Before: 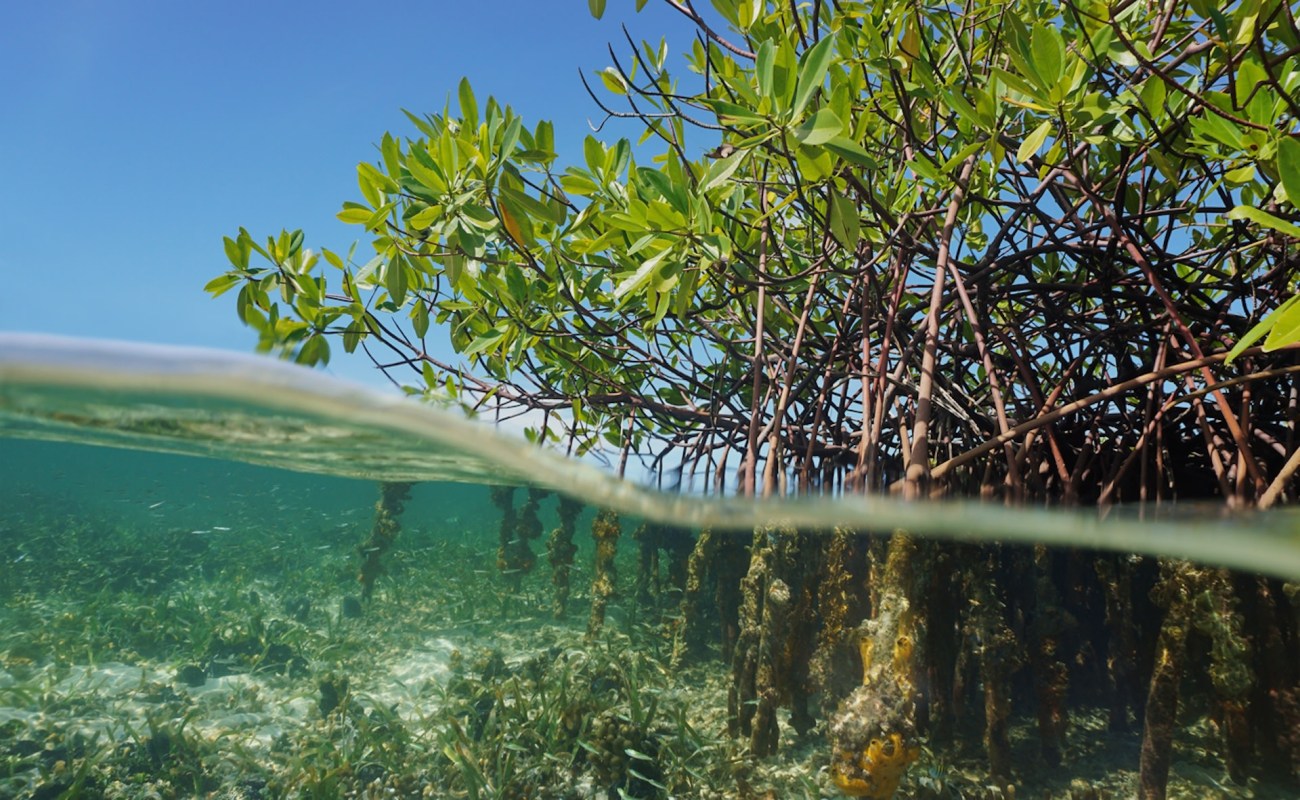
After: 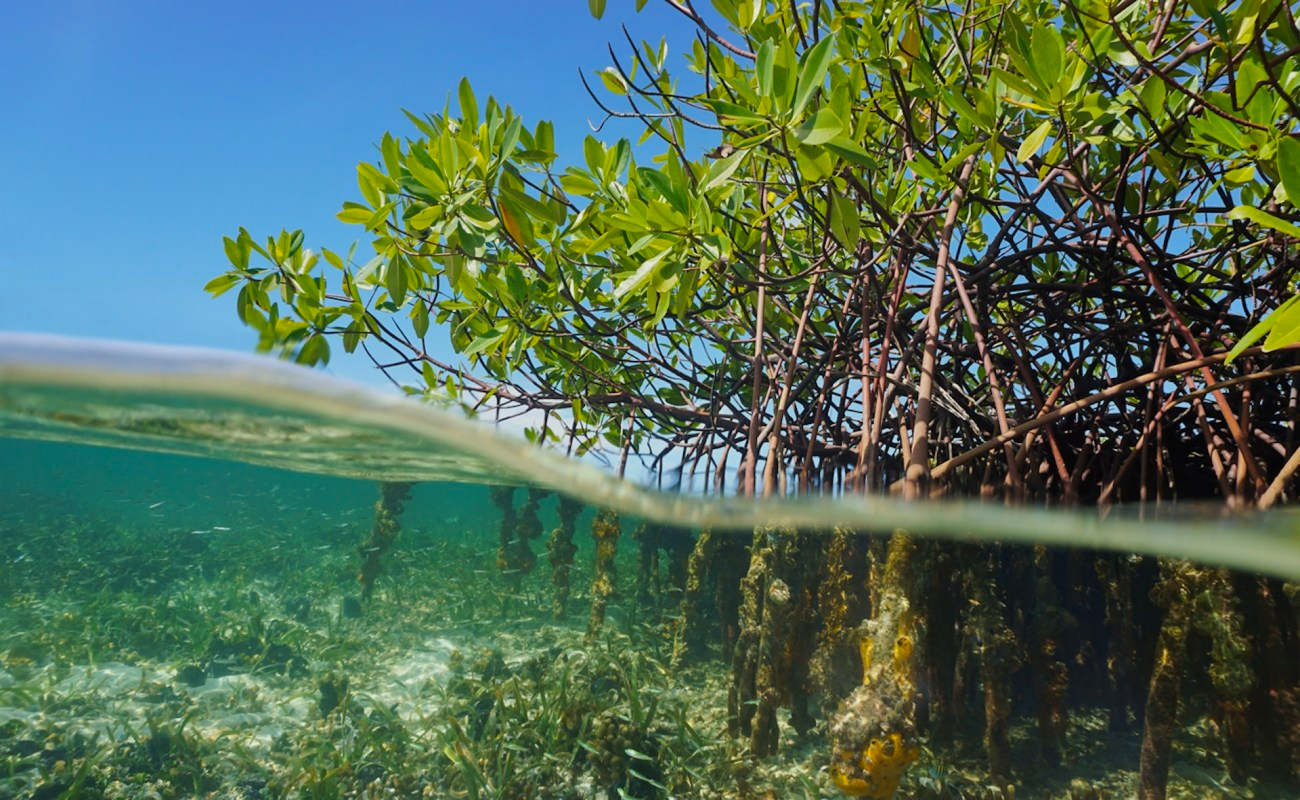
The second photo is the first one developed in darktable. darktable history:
color balance rgb: linear chroma grading › global chroma 14.372%, perceptual saturation grading › global saturation 0.678%
